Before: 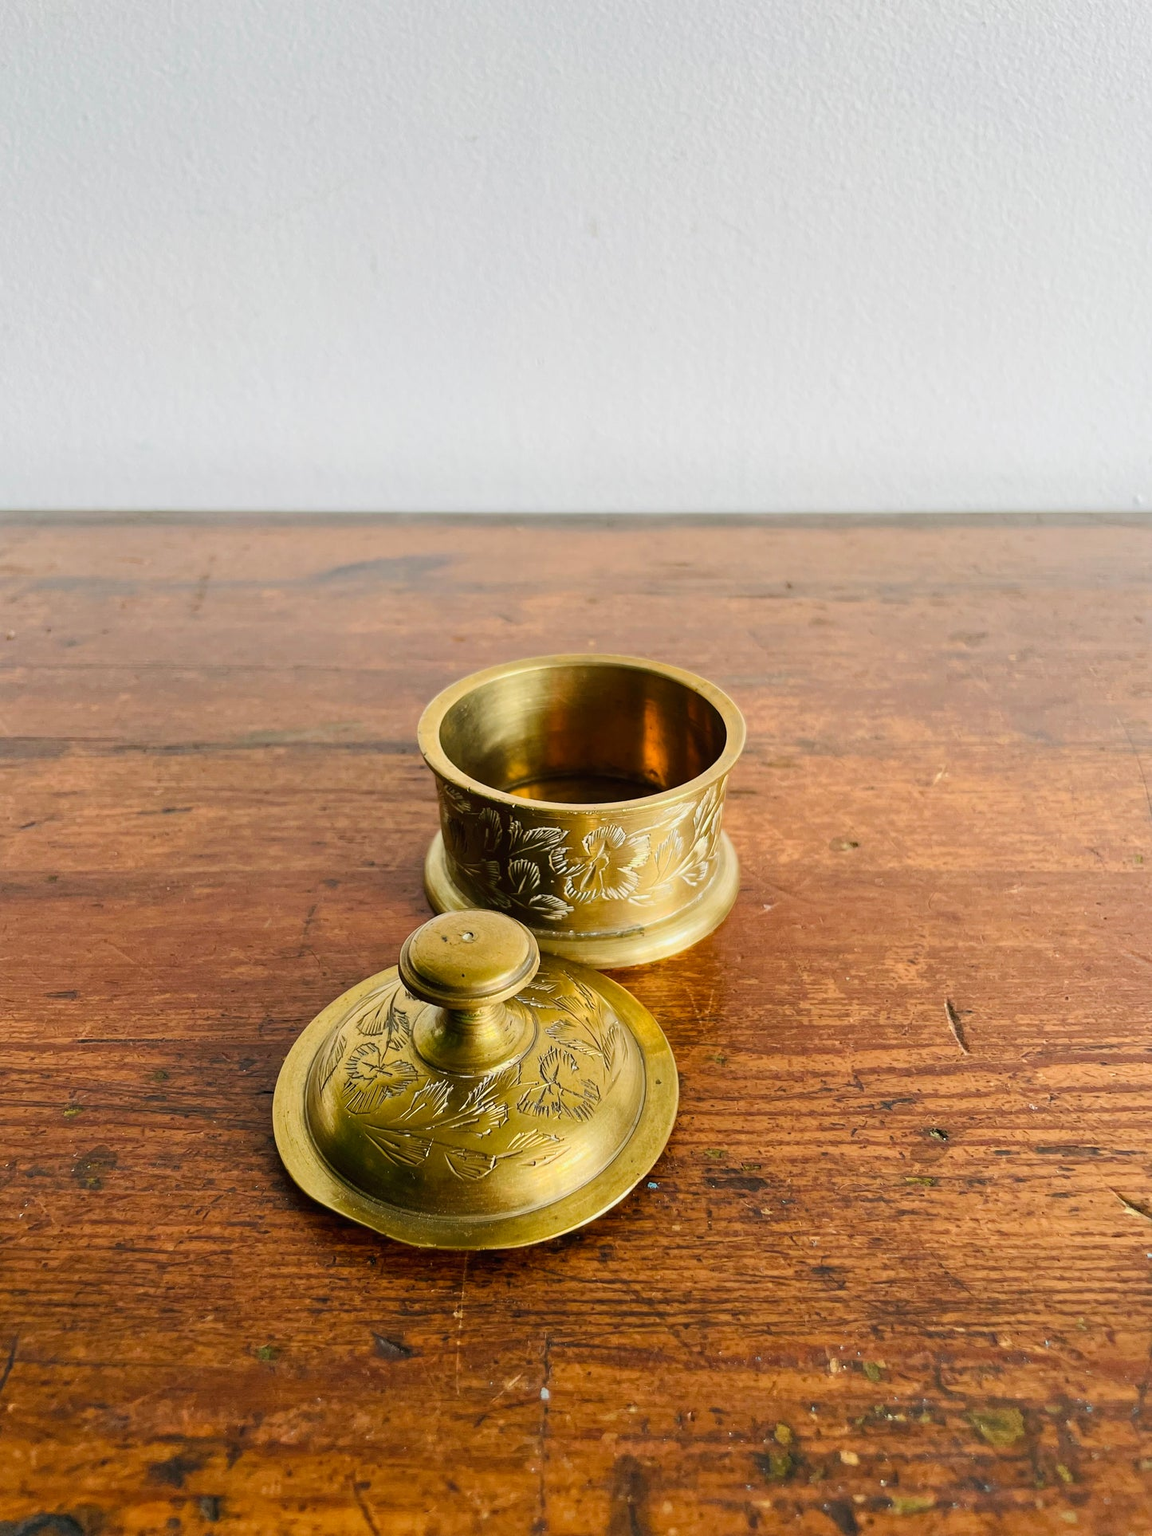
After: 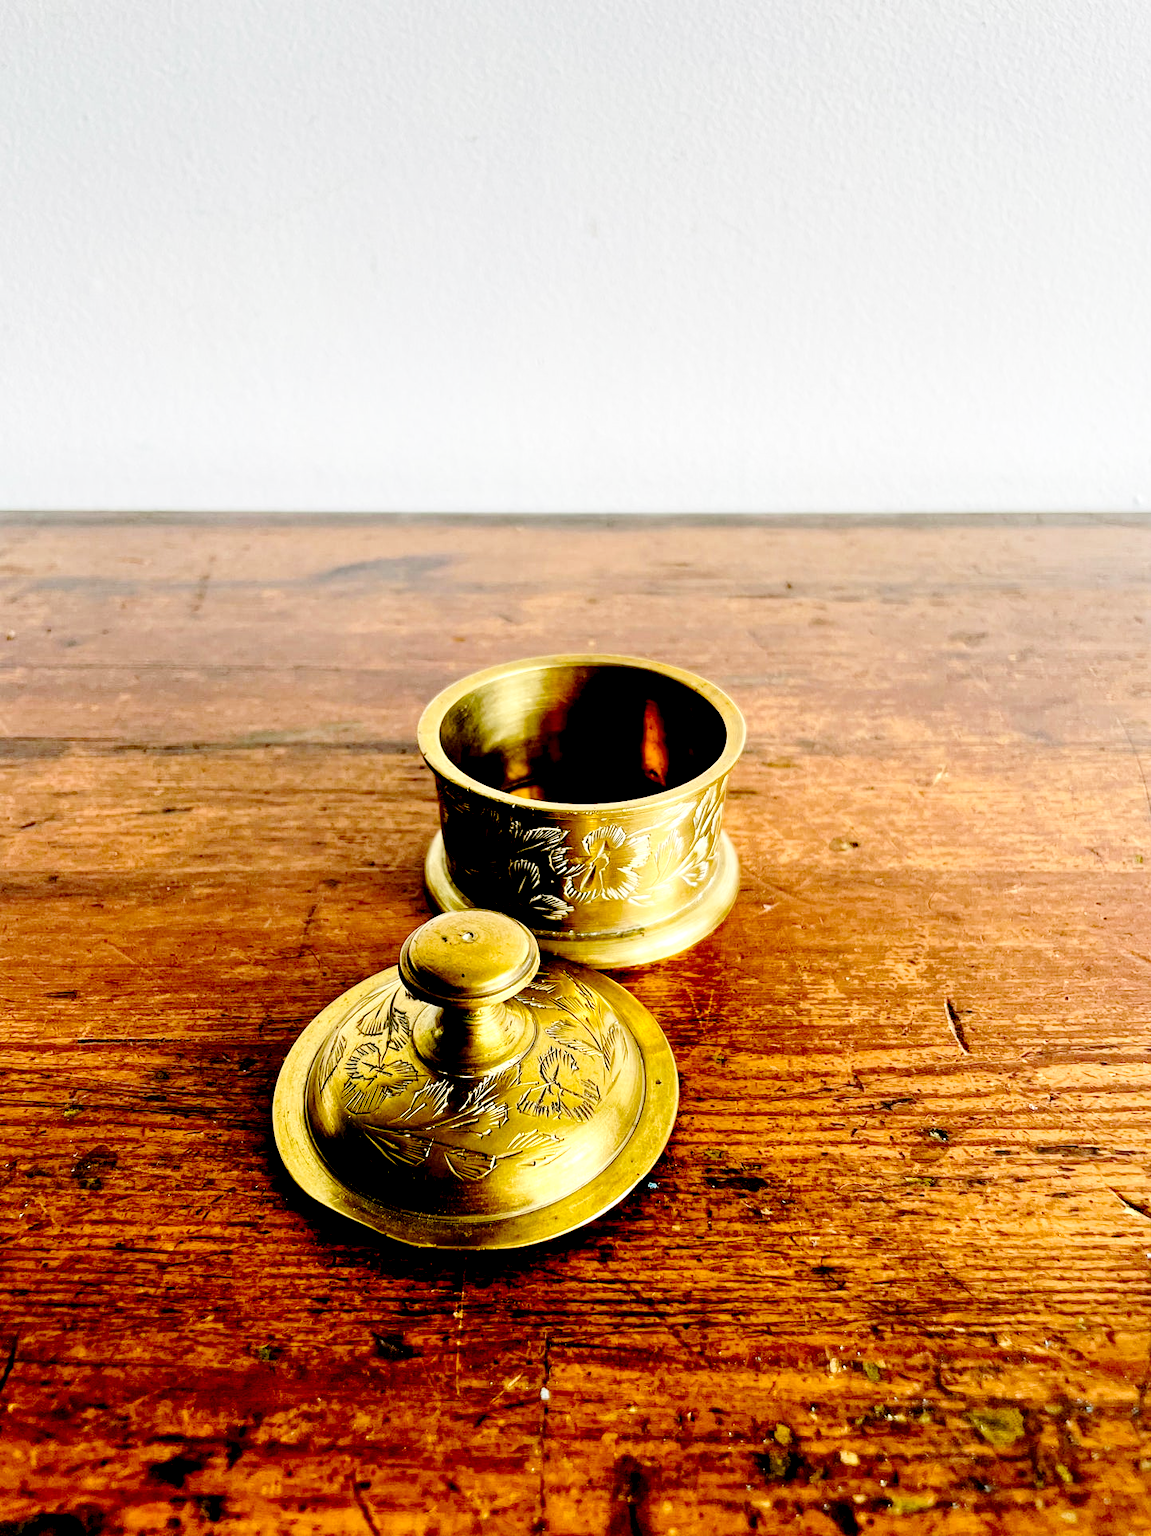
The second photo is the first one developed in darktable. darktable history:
local contrast: highlights 134%, shadows 146%, detail 138%, midtone range 0.26
exposure: black level correction 0.045, exposure -0.232 EV, compensate highlight preservation false
base curve: curves: ch0 [(0, 0) (0.028, 0.03) (0.121, 0.232) (0.46, 0.748) (0.859, 0.968) (1, 1)], exposure shift 0.568, preserve colors none
